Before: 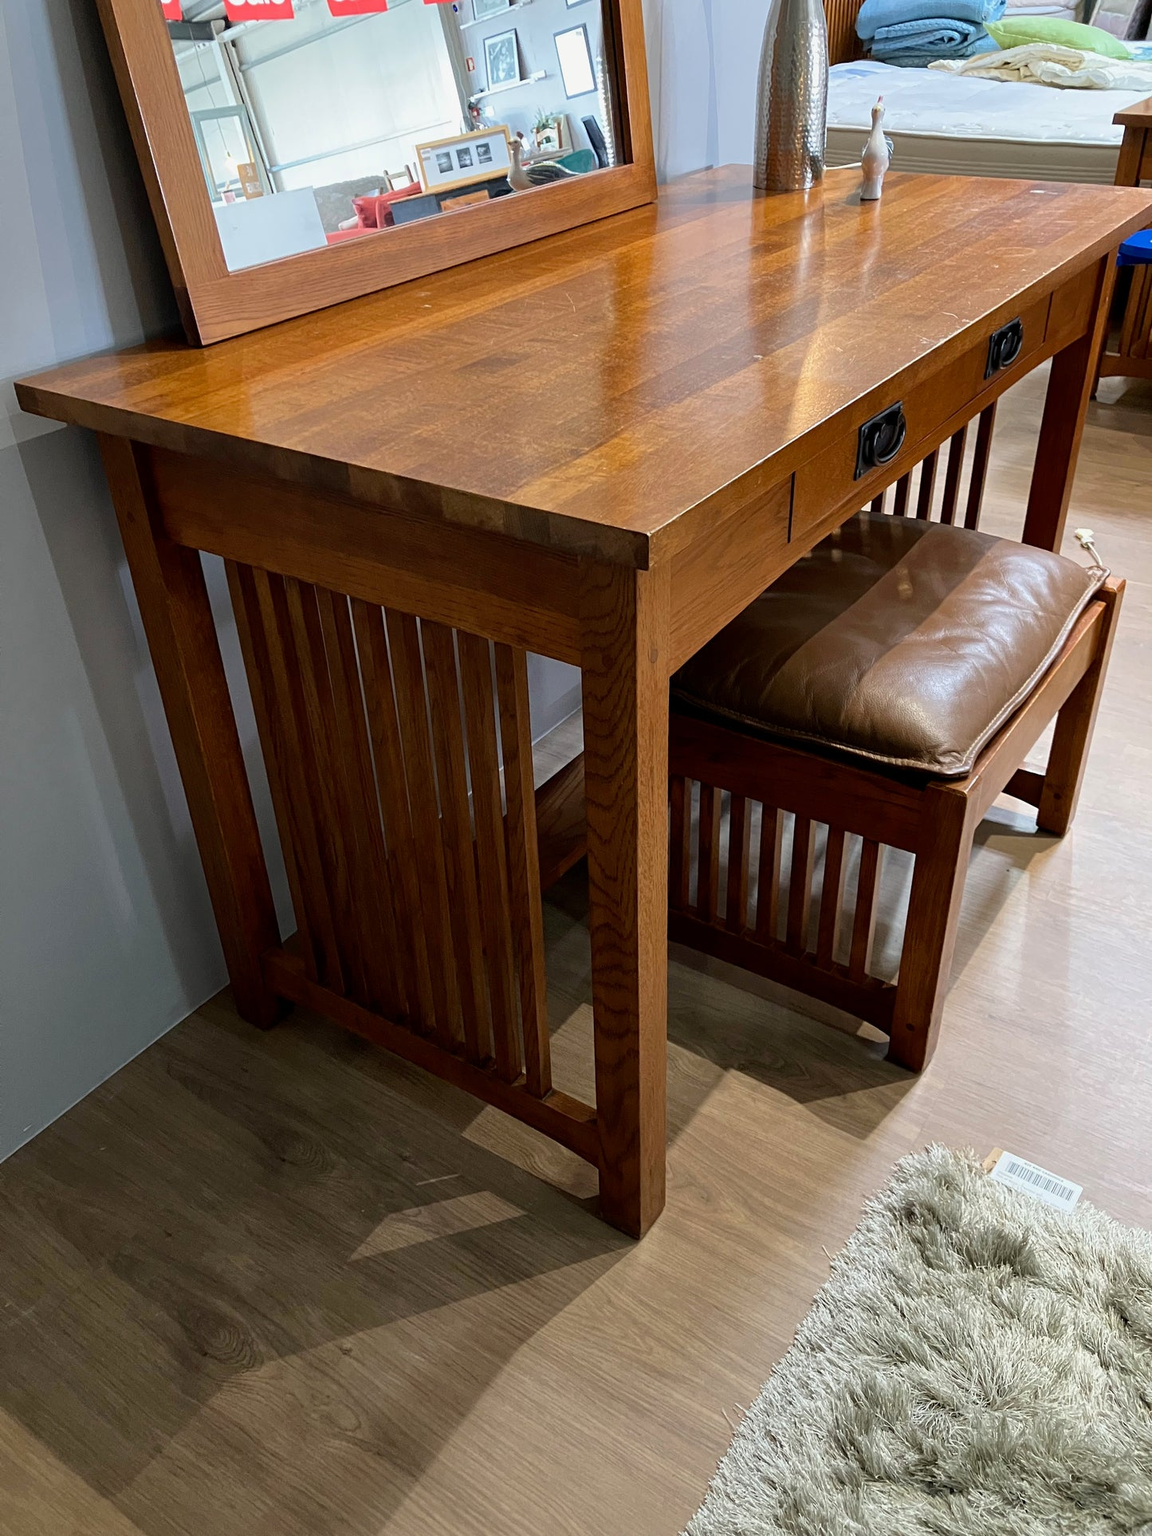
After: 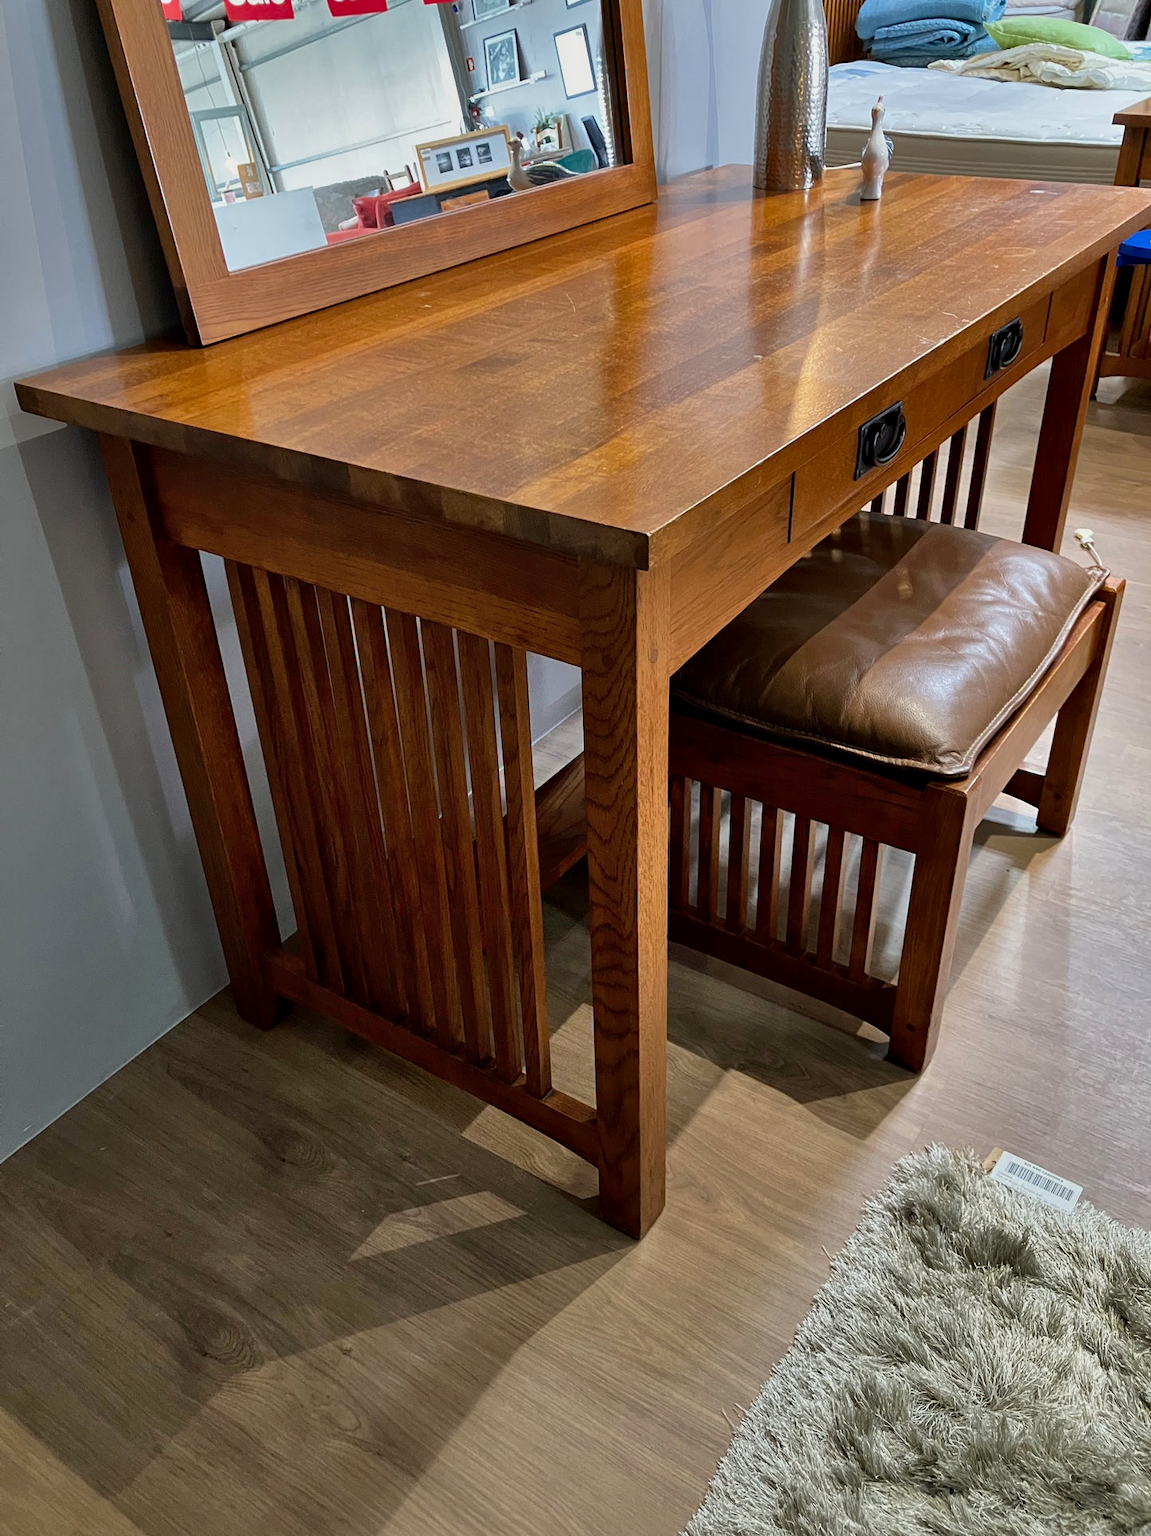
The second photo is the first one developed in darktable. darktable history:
shadows and highlights: white point adjustment -3.73, highlights -63.34, soften with gaussian
contrast equalizer: y [[0.5, 0.5, 0.472, 0.5, 0.5, 0.5], [0.5 ×6], [0.5 ×6], [0 ×6], [0 ×6]], mix -0.982
